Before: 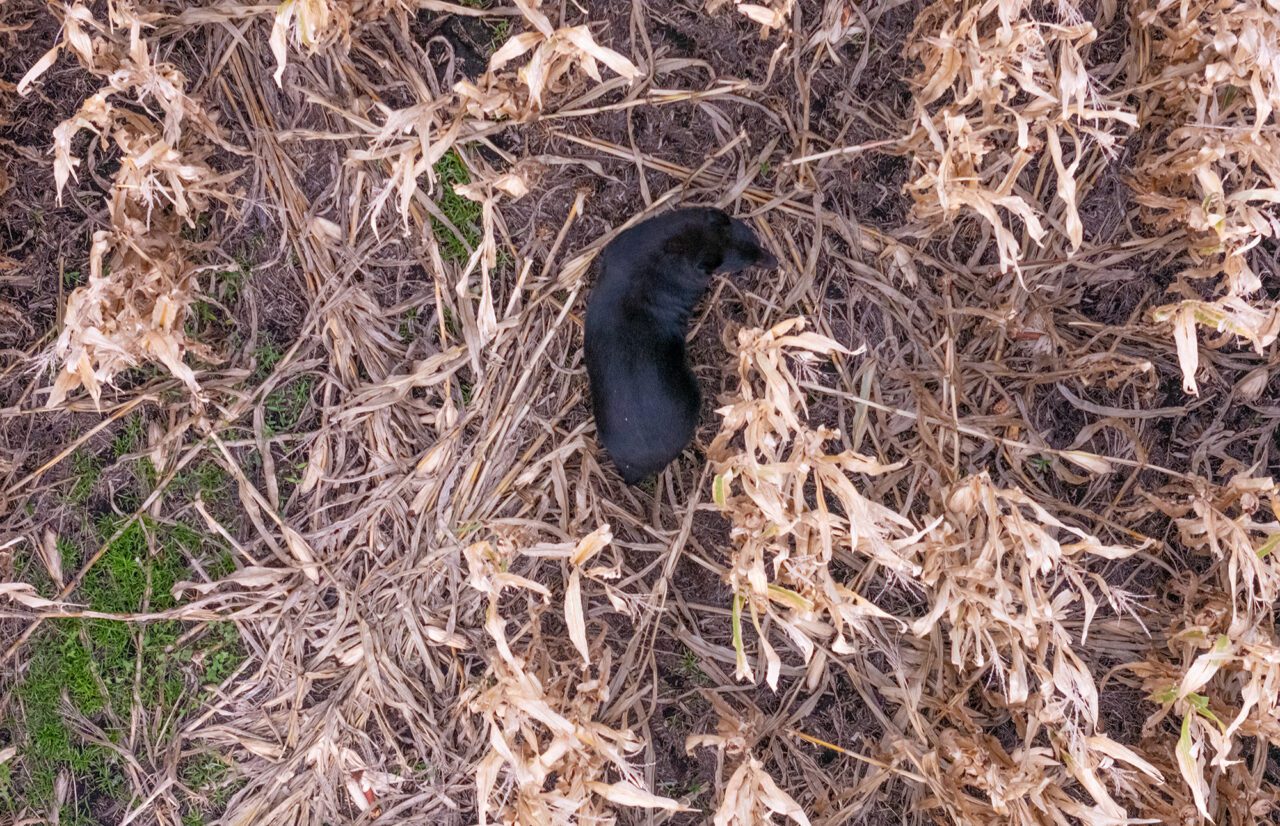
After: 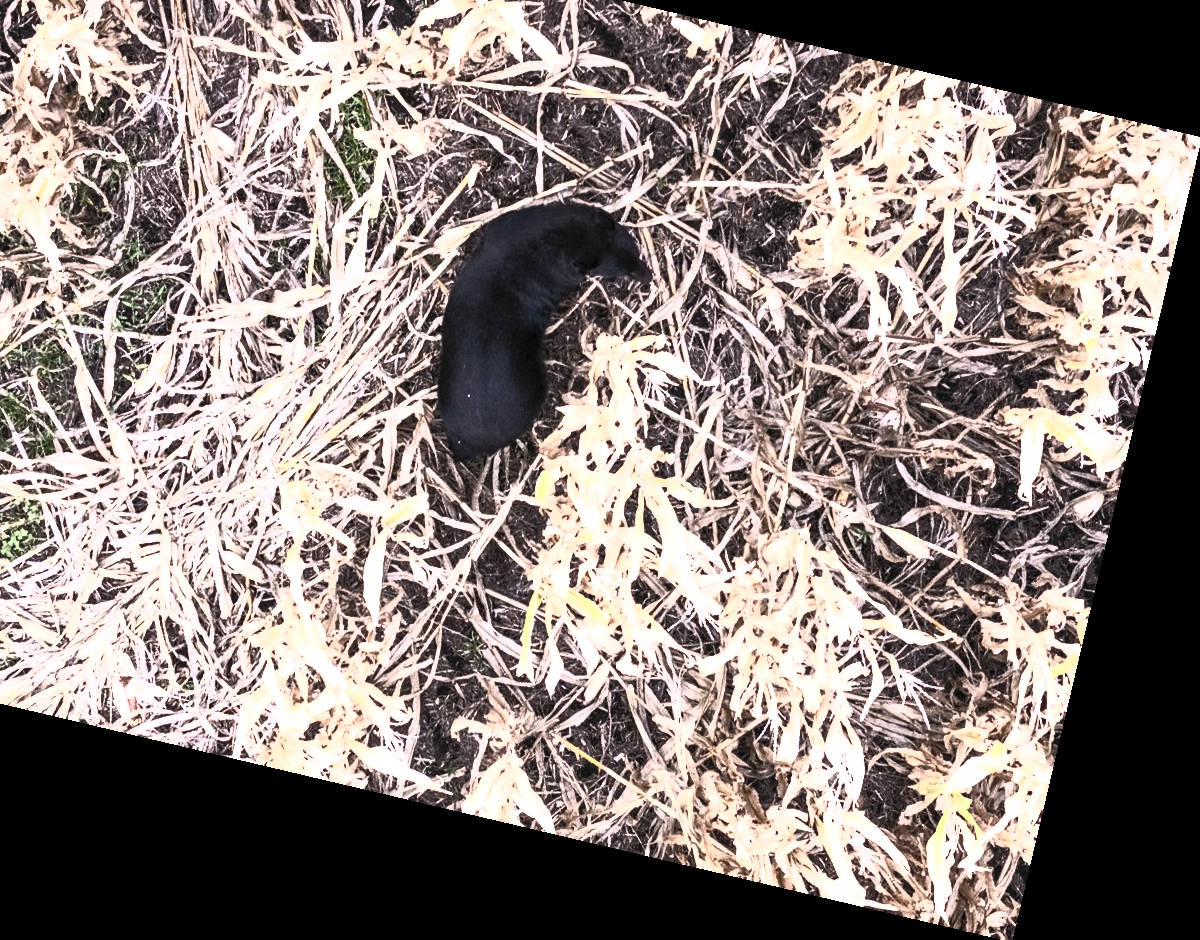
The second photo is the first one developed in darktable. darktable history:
color balance rgb: perceptual brilliance grading › highlights 14.29%, perceptual brilliance grading › mid-tones -5.92%, perceptual brilliance grading › shadows -26.83%, global vibrance 31.18%
rotate and perspective: rotation 13.27°, automatic cropping off
crop: left 16.315%, top 14.246%
contrast brightness saturation: contrast 0.57, brightness 0.57, saturation -0.34
tone equalizer: -8 EV -0.75 EV, -7 EV -0.7 EV, -6 EV -0.6 EV, -5 EV -0.4 EV, -3 EV 0.4 EV, -2 EV 0.6 EV, -1 EV 0.7 EV, +0 EV 0.75 EV, edges refinement/feathering 500, mask exposure compensation -1.57 EV, preserve details no
